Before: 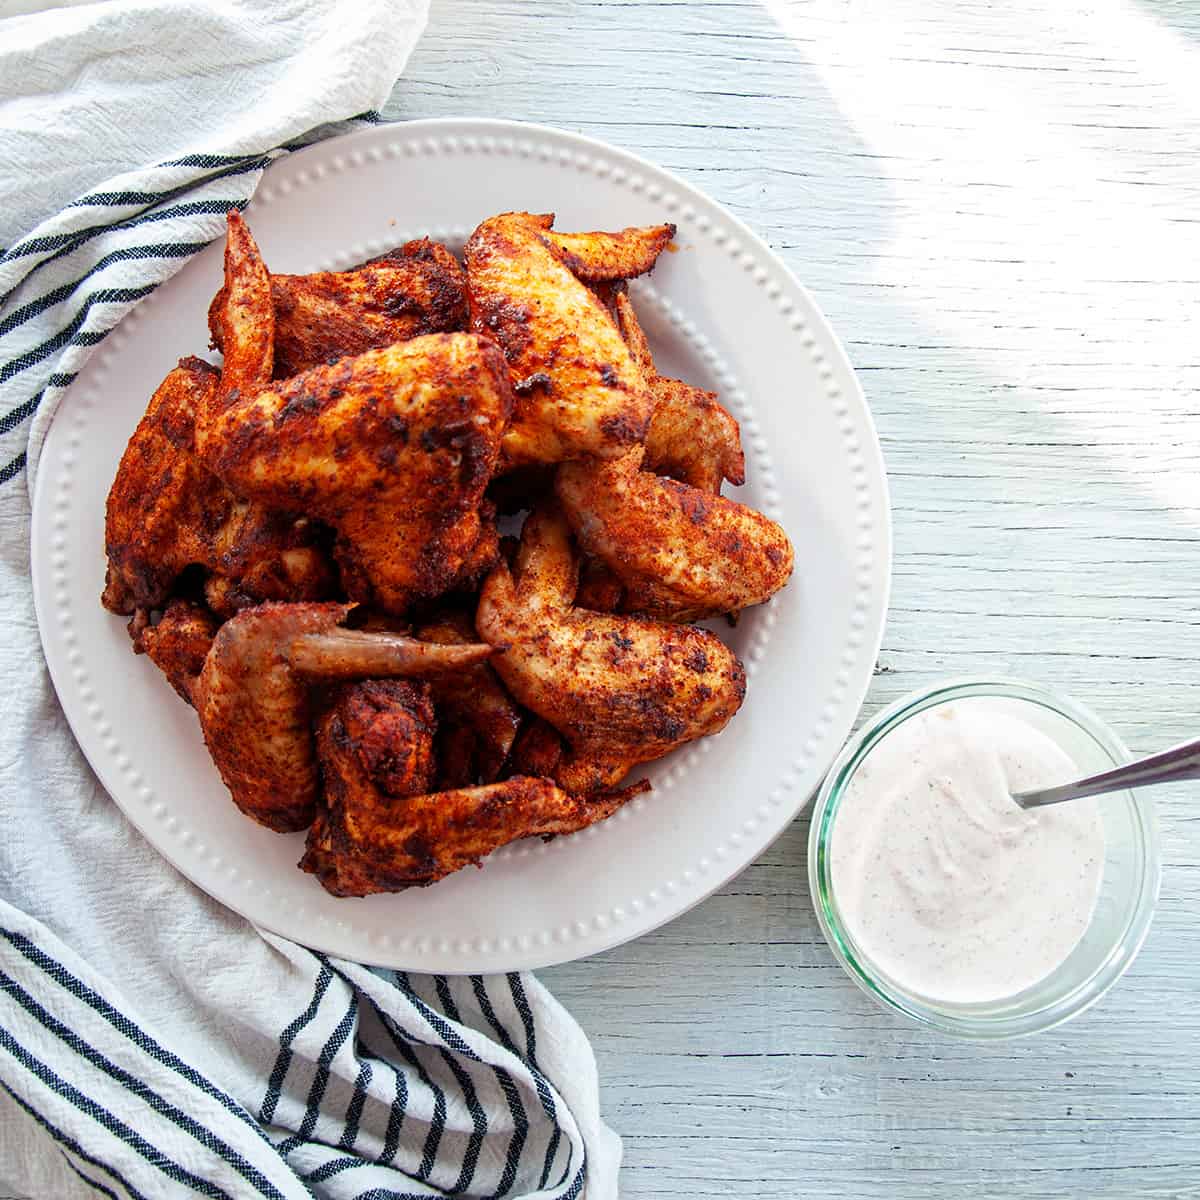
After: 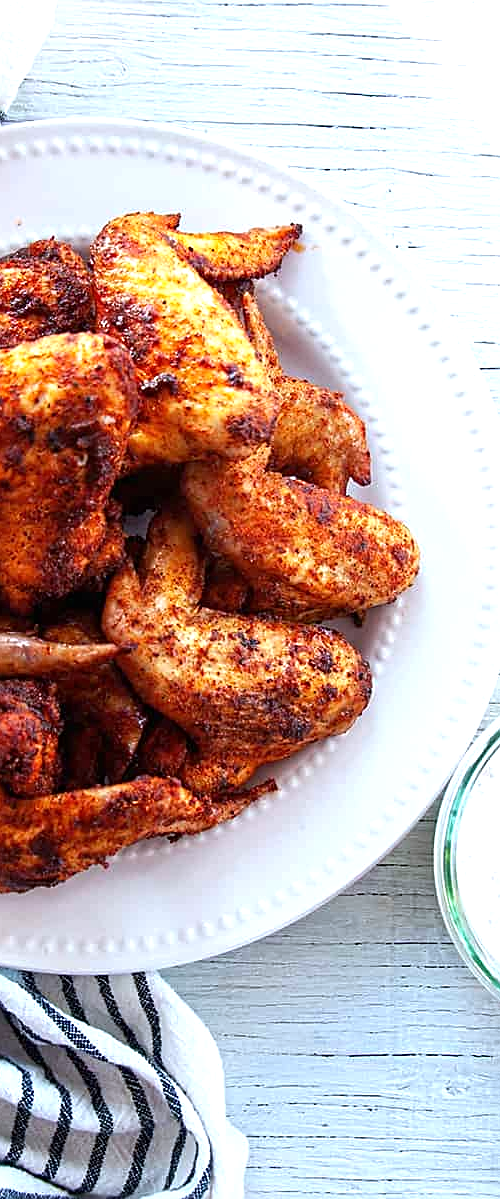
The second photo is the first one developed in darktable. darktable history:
sharpen: on, module defaults
white balance: red 0.954, blue 1.079
crop: left 31.229%, right 27.105%
exposure: black level correction 0, exposure 0.5 EV, compensate highlight preservation false
